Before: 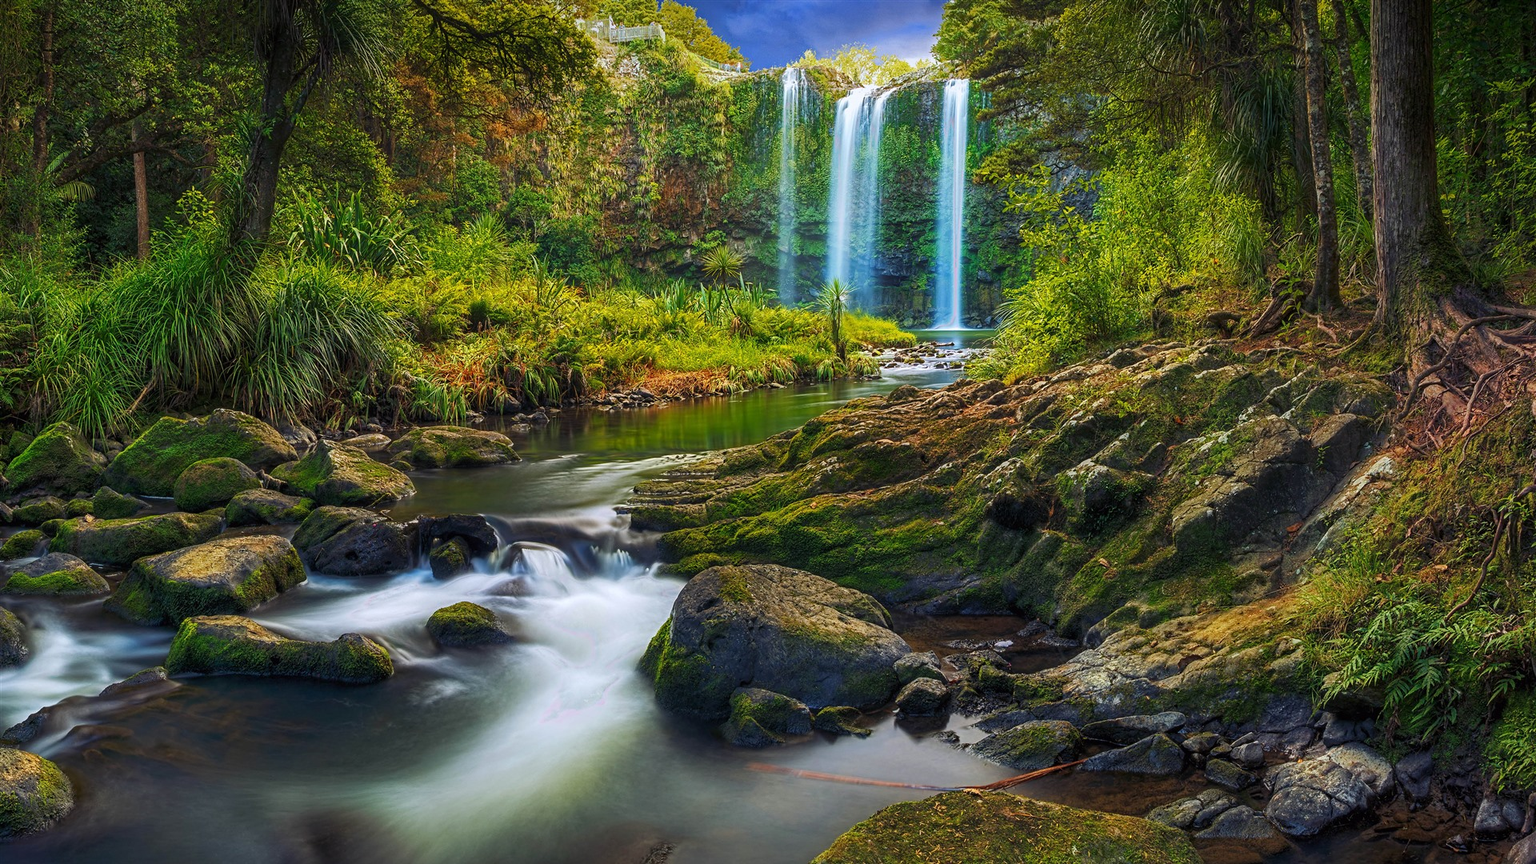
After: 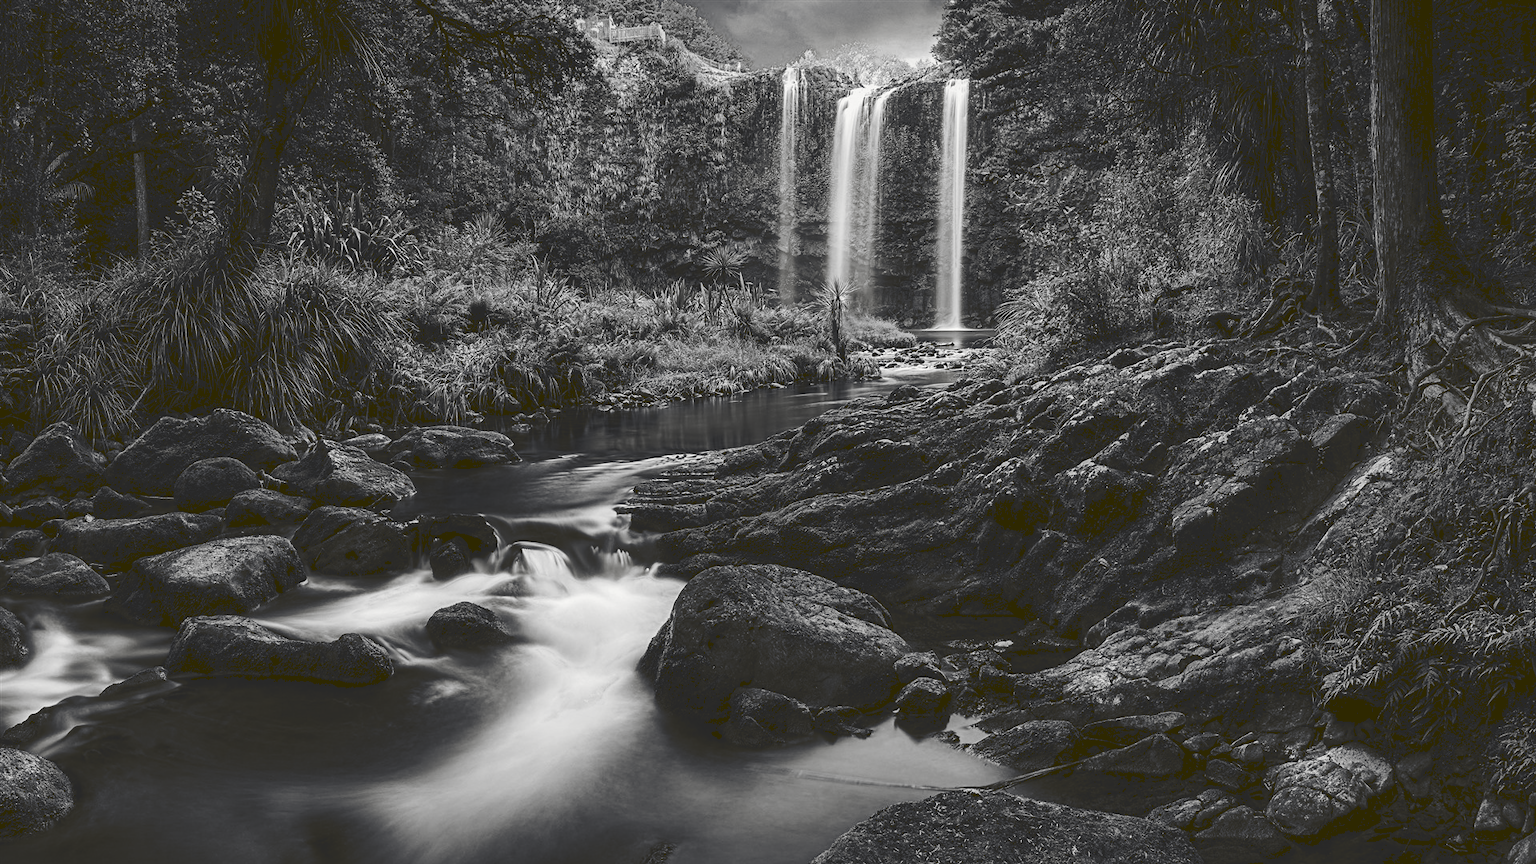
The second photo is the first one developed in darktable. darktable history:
tone curve: curves: ch0 [(0, 0) (0.003, 0.161) (0.011, 0.161) (0.025, 0.161) (0.044, 0.161) (0.069, 0.161) (0.1, 0.161) (0.136, 0.163) (0.177, 0.179) (0.224, 0.207) (0.277, 0.243) (0.335, 0.292) (0.399, 0.361) (0.468, 0.452) (0.543, 0.547) (0.623, 0.638) (0.709, 0.731) (0.801, 0.826) (0.898, 0.911) (1, 1)], preserve colors none
color look up table: target L [84.2, 88.12, 82.41, 82.17, 55.02, 60.94, 46.43, 52.54, 36.99, 35.72, 18, 0.524, 201.34, 85.98, 73.31, 69.61, 65.49, 59.66, 54.76, 58.12, 42.78, 41.83, 26.21, 19.4, 17.06, 13.23, 87.41, 81.33, 74.05, 64.48, 81.33, 65.49, 48.04, 71.1, 44.82, 41.14, 25.32, 41.14, 23.07, 21.7, 13.23, 15.16, 97.23, 84.56, 70.73, 67.37, 54.37, 31.46, 17.06], target a [0, -0.002, 0.001, 0.001, 0.001, 0, 0.001, 0.001, 0, 0.001, -0.001, 0, 0, -0.001, 0, 0, 0, 0.001, 0.001, 0.001, 0, 0.001, 0, 0, -0.001, -1.324, -0.001, 0, 0, 0.001, 0, 0, 0.001, 0, 0.001, 0, -0.001, 0, 0, 0, -1.324, -0.131, -0.099, 0, 0.001, 0, 0, 0, -0.001], target b [0, 0.023, -0.007, -0.007, -0.005, 0.001, -0.001, -0.005, -0.001, -0.004, 0.007, 0, -0.001, 0.001, 0, 0, 0, -0.005, 0, -0.005, -0.001, -0.005, 0.007, 0, 0.007, 21.86, 0.001, 0, 0, -0.006, 0, 0, -0.001, 0, -0.005, -0.001, 0.007, -0.001, -0.001, 0, 21.86, 1.667, 1.22, 0, -0.006, 0, 0, -0.001, 0.007], num patches 49
